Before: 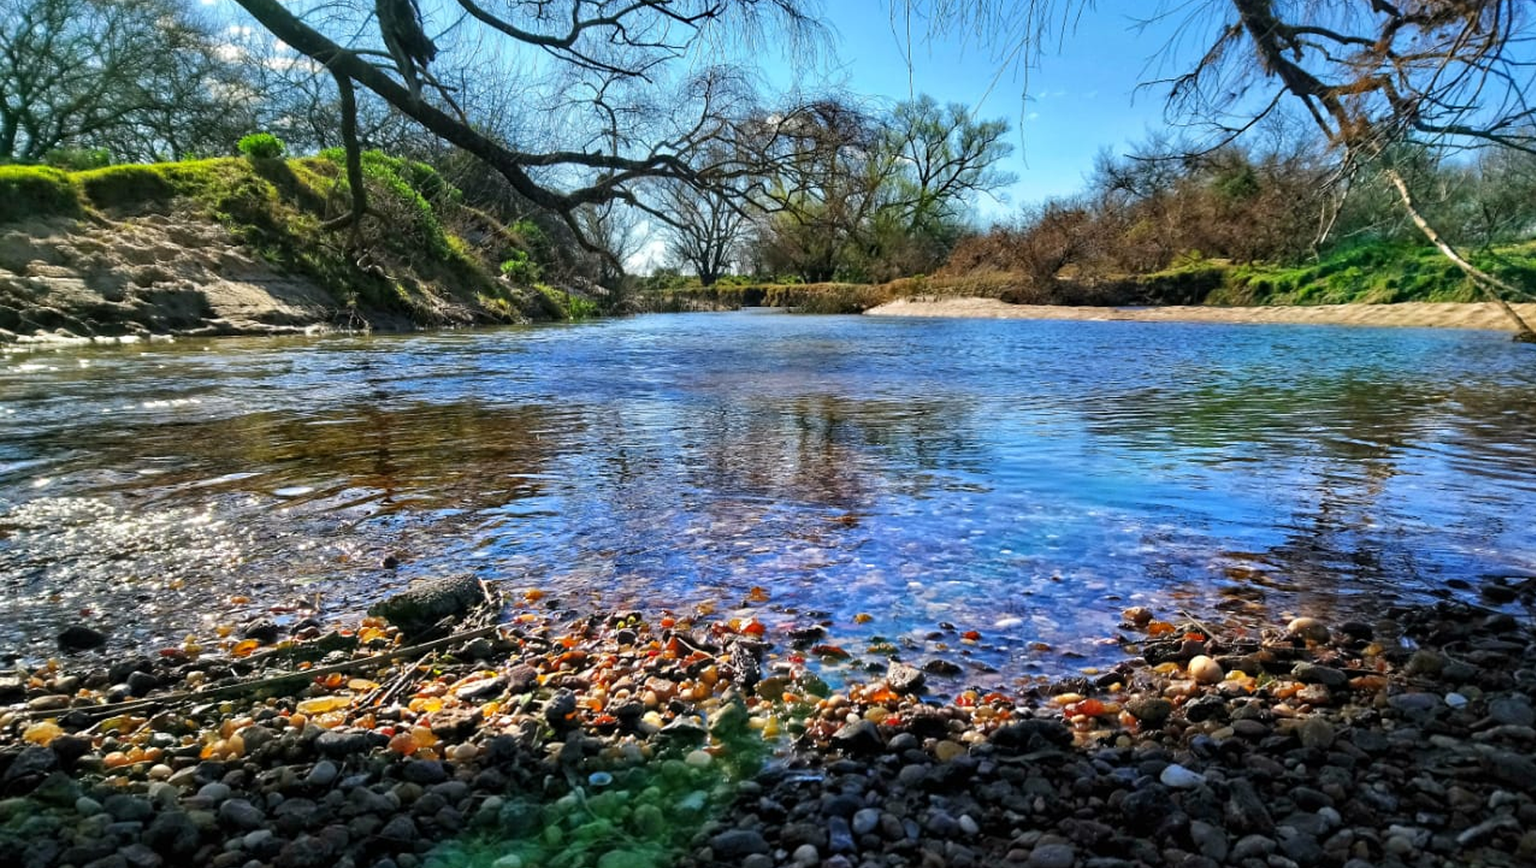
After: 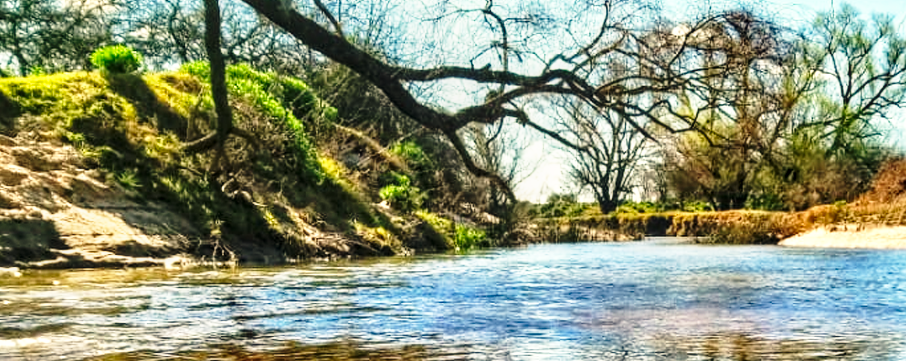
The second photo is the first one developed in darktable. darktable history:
exposure: compensate highlight preservation false
crop: left 10.121%, top 10.631%, right 36.218%, bottom 51.526%
base curve: curves: ch0 [(0, 0) (0.026, 0.03) (0.109, 0.232) (0.351, 0.748) (0.669, 0.968) (1, 1)], preserve colors none
local contrast: on, module defaults
color balance rgb: global vibrance 6.81%, saturation formula JzAzBz (2021)
white balance: red 1.123, blue 0.83
